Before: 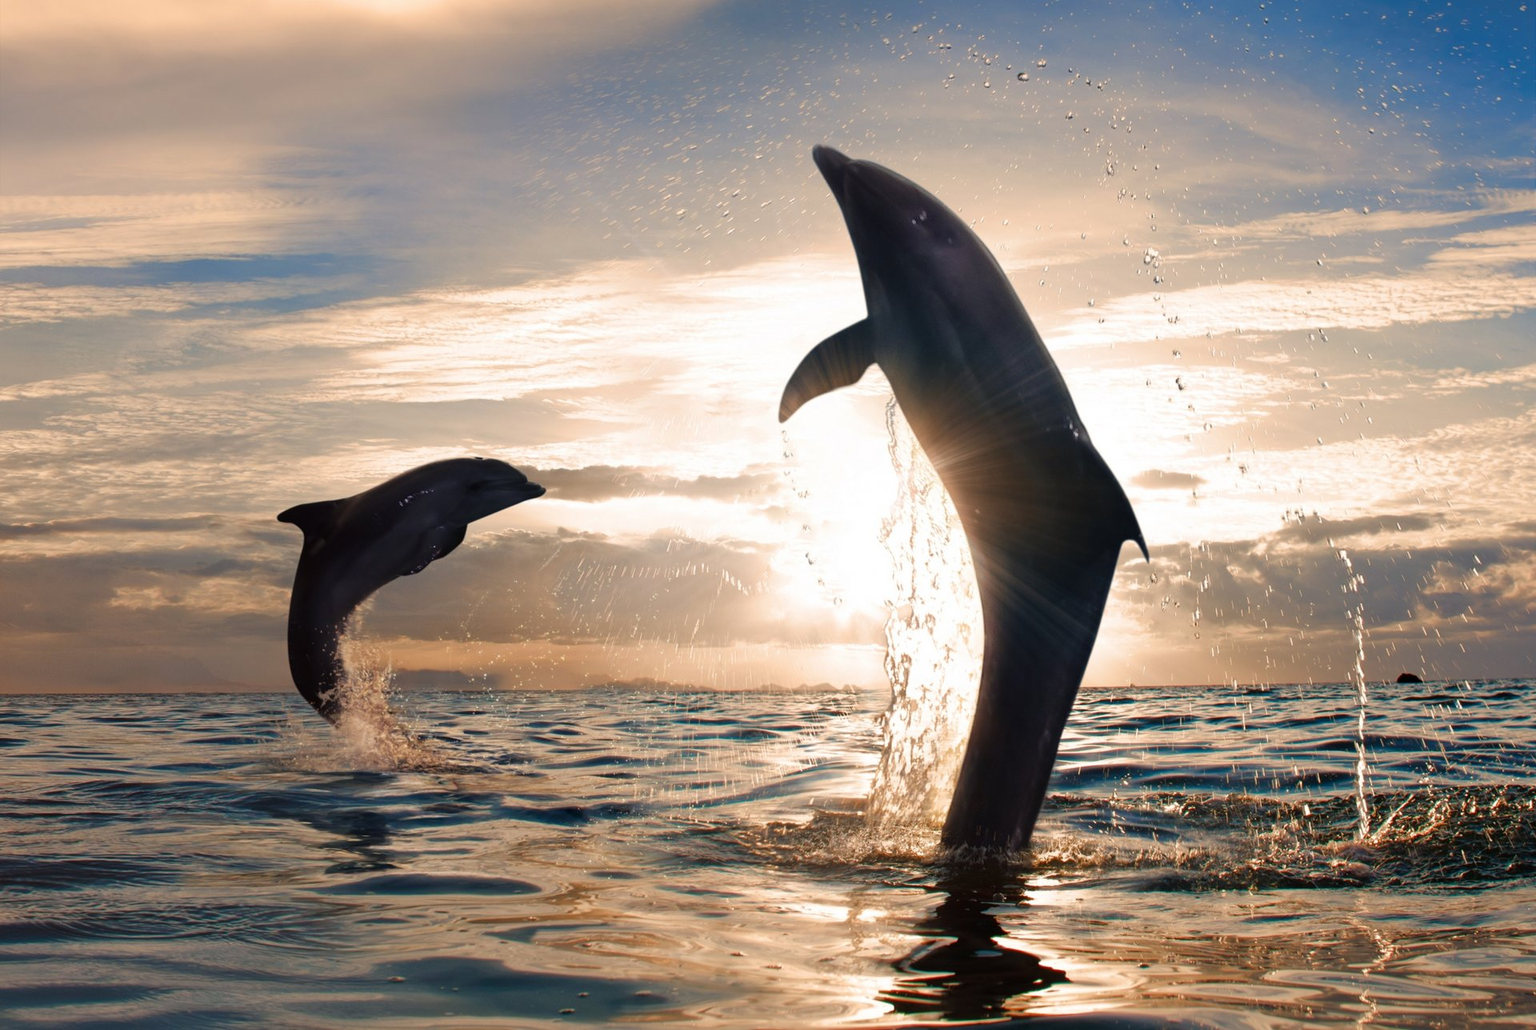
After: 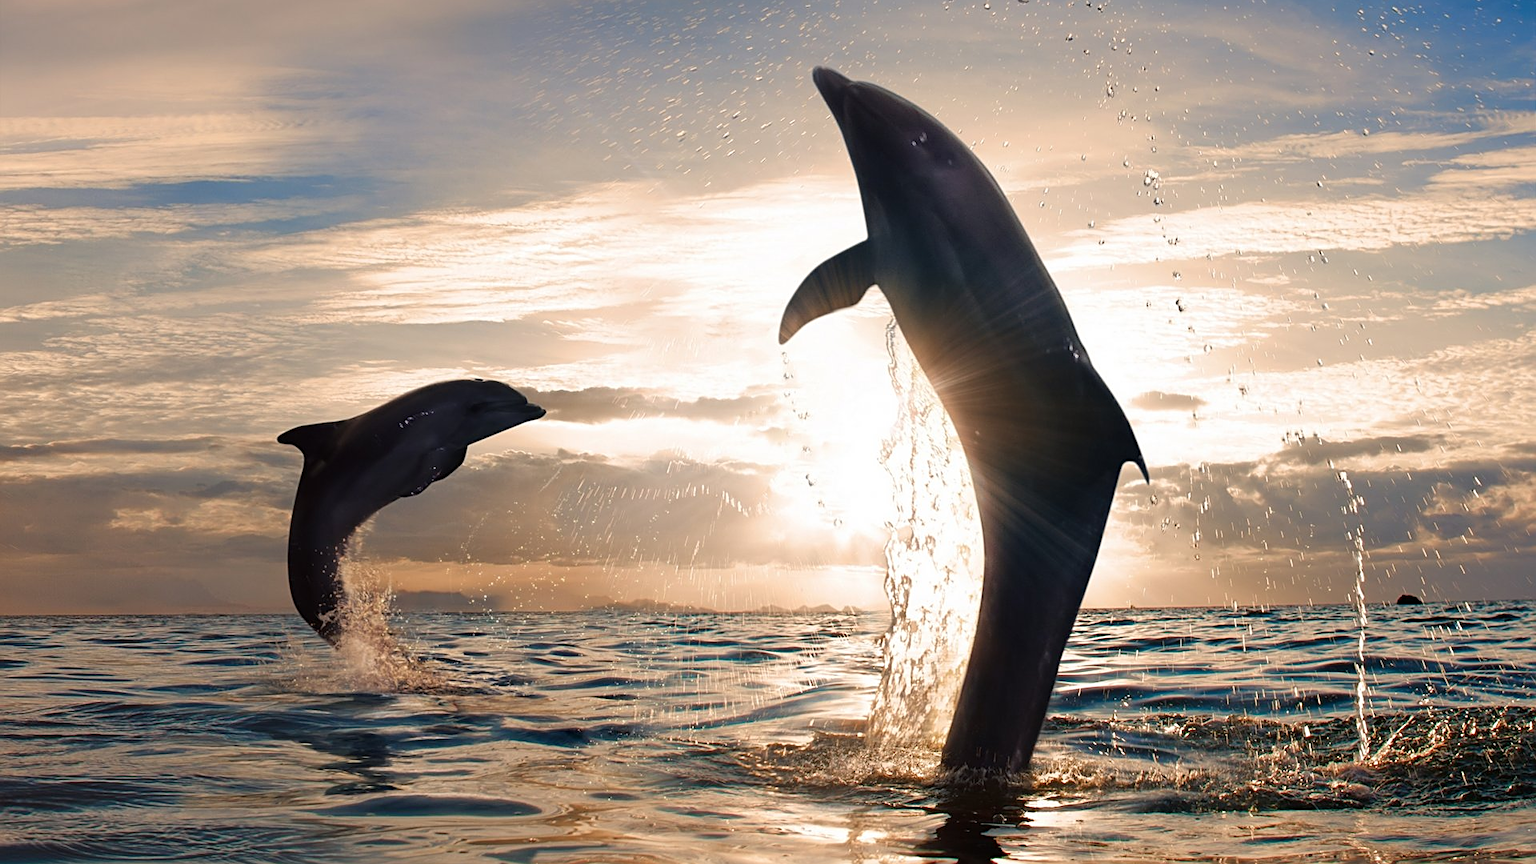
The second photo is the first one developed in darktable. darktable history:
sharpen: on, module defaults
crop: top 7.625%, bottom 8.027%
